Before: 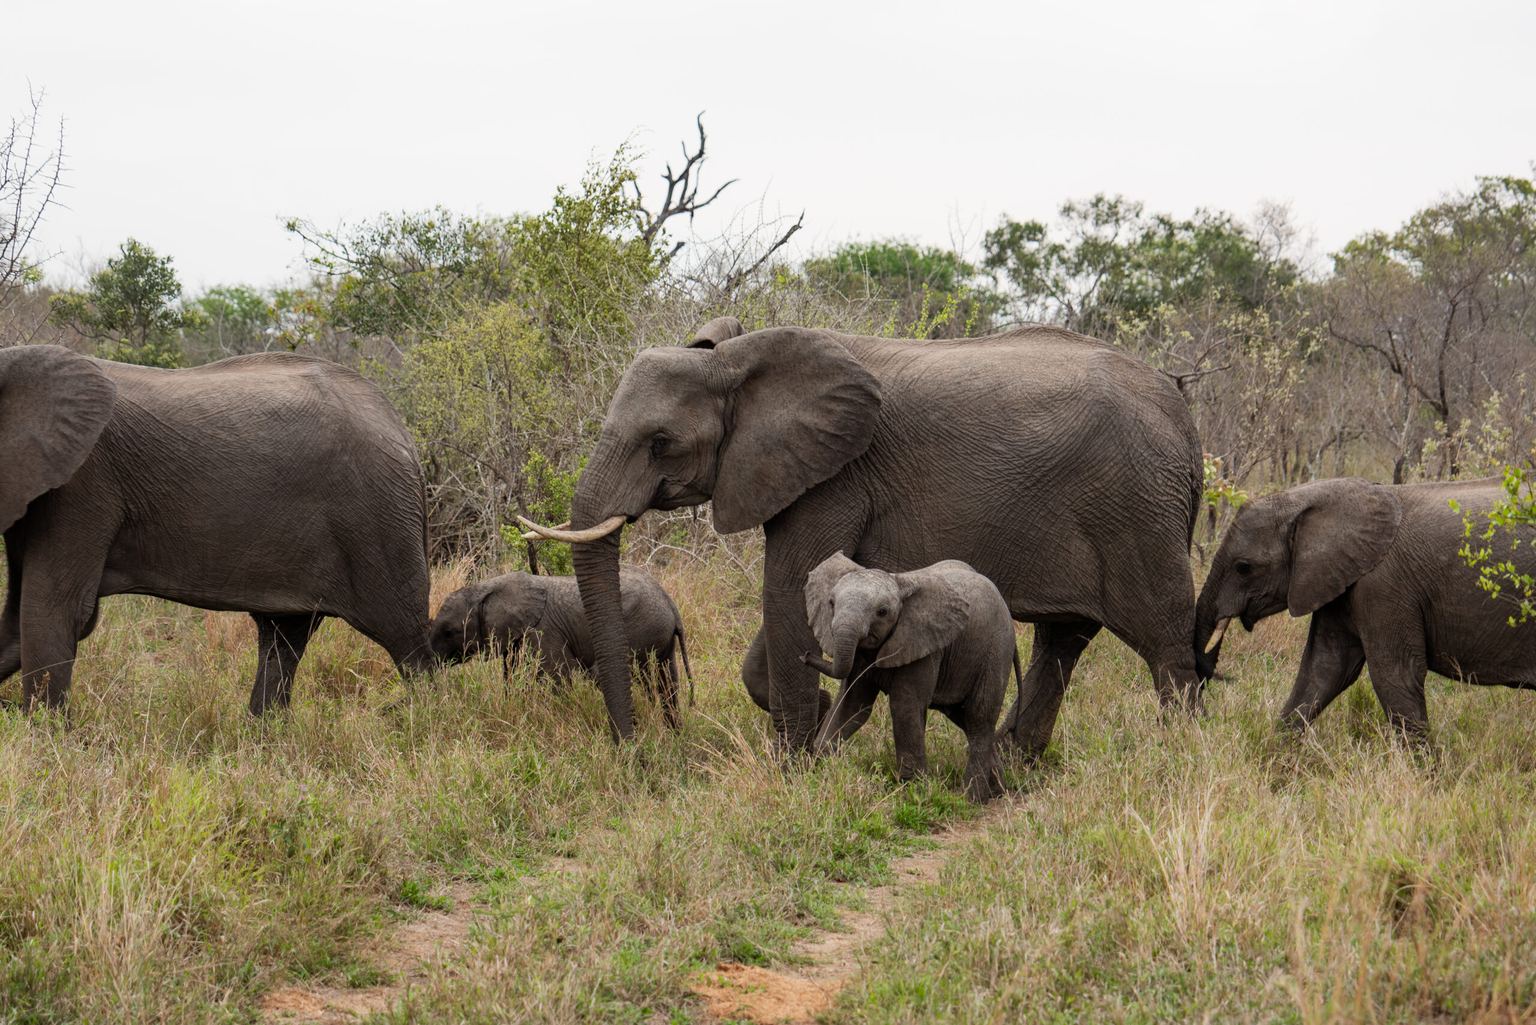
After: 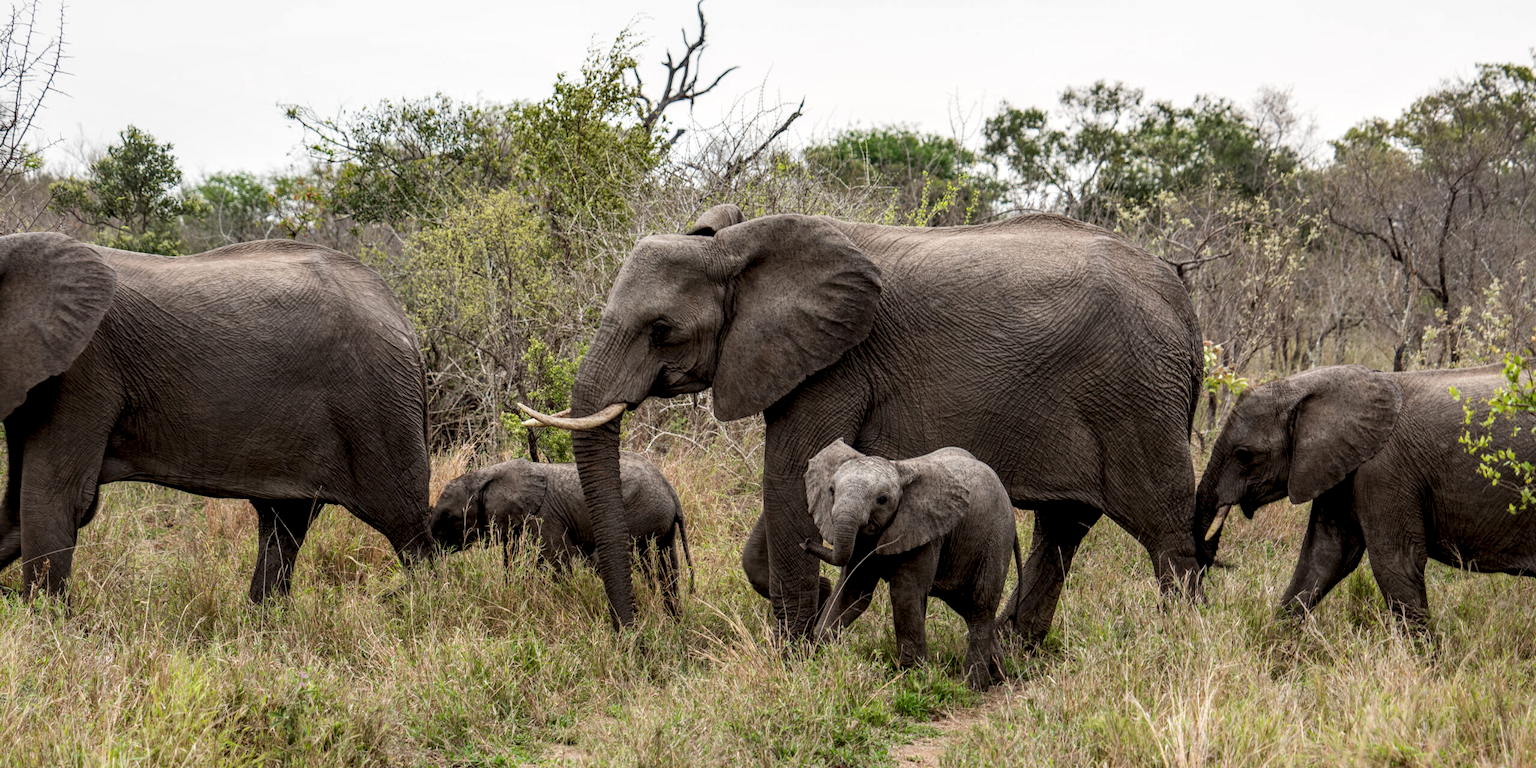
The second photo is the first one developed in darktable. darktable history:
crop: top 11.038%, bottom 13.962%
local contrast: detail 150%
